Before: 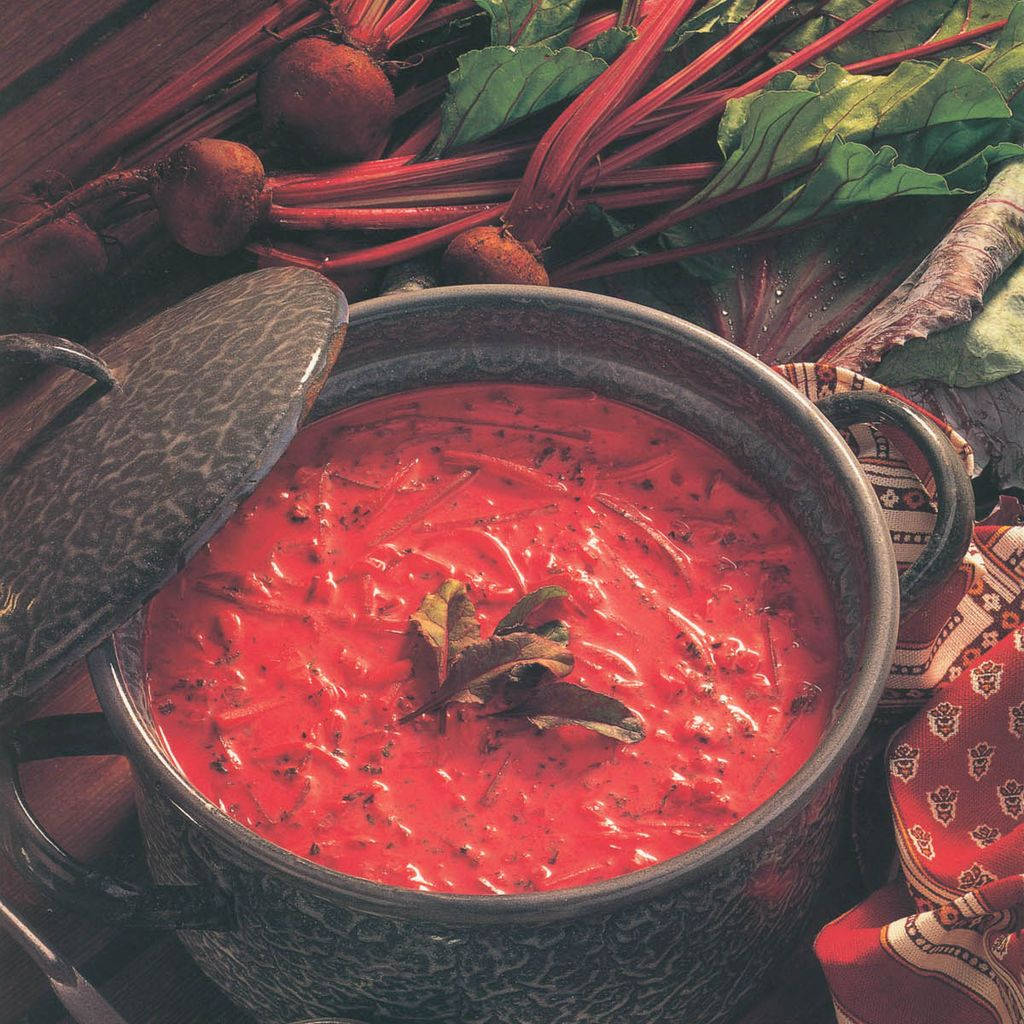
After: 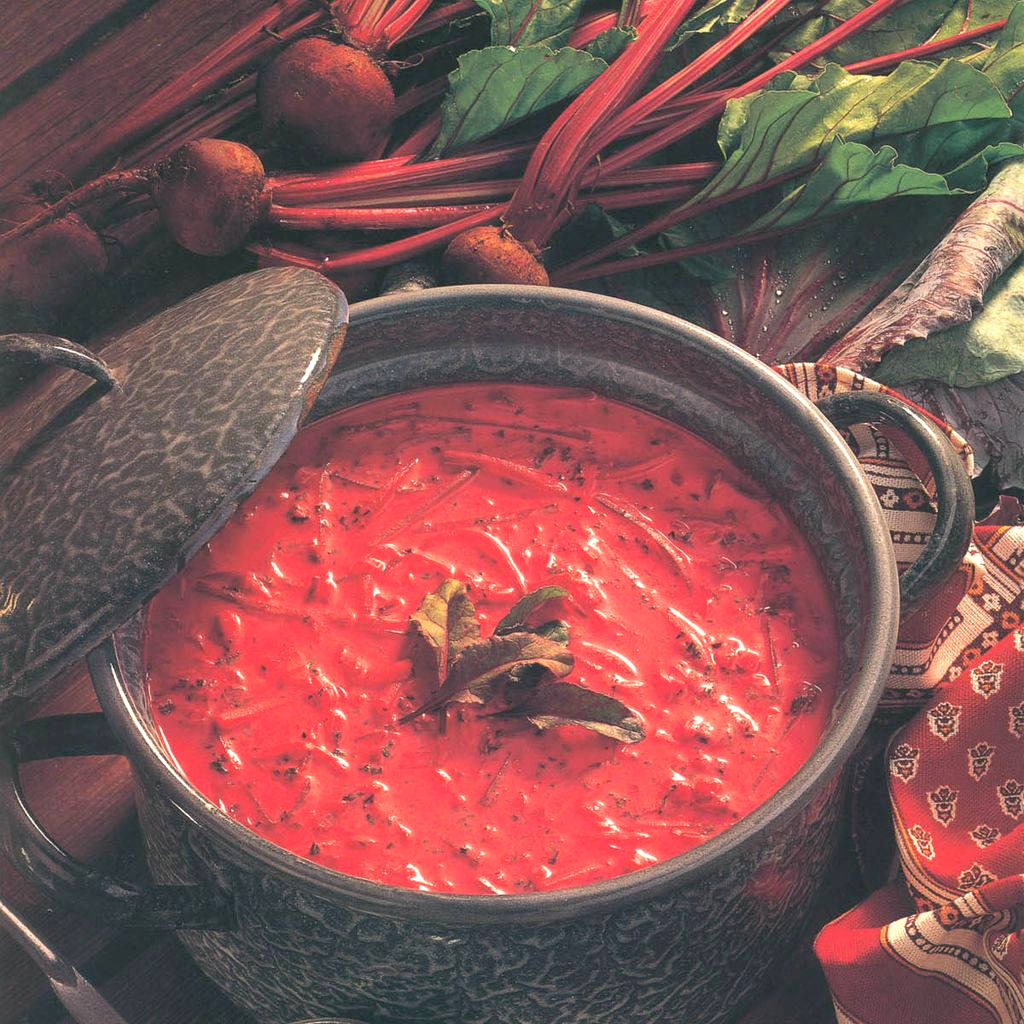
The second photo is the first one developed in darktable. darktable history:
exposure: black level correction 0.003, exposure 0.39 EV, compensate exposure bias true, compensate highlight preservation false
